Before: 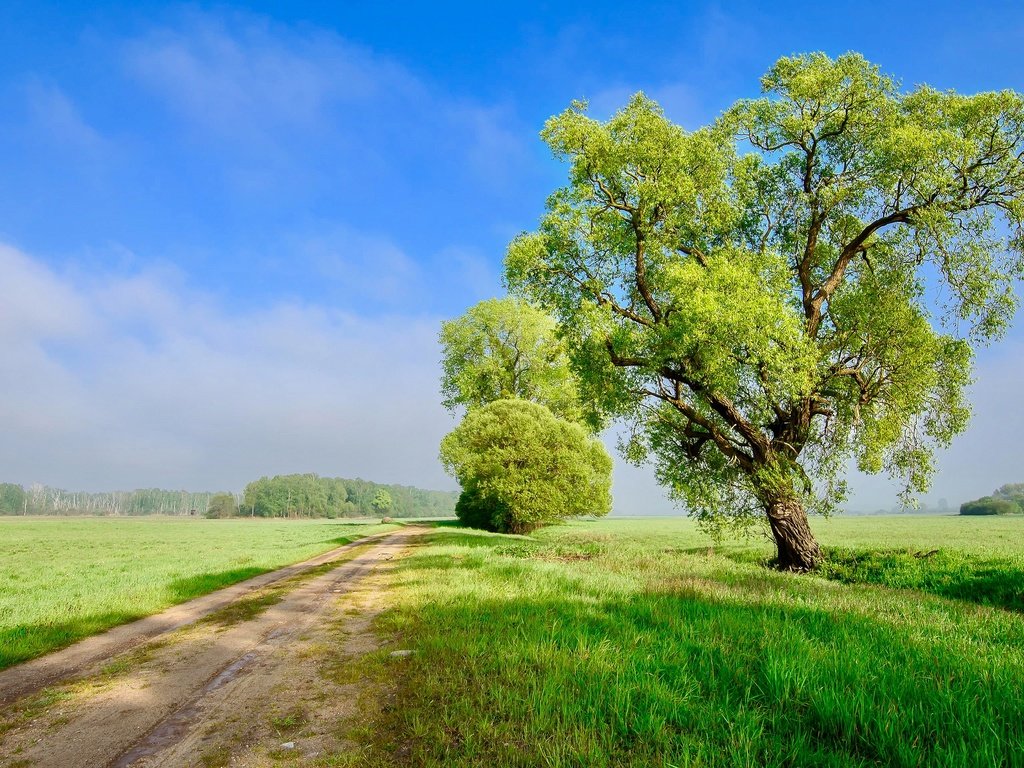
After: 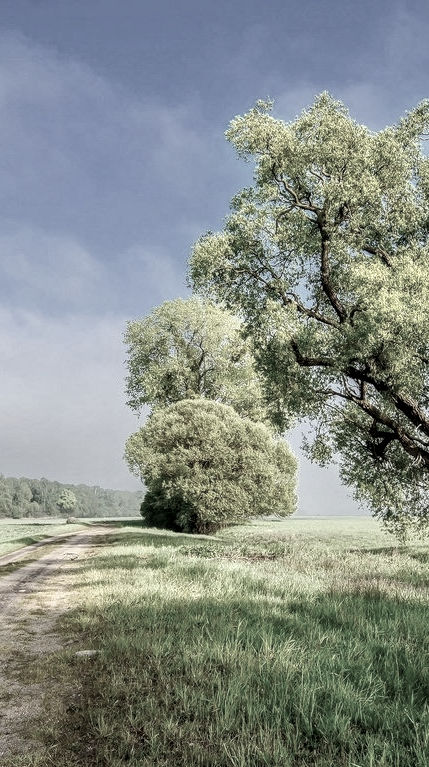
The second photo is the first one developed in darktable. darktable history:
local contrast: detail 142%
crop: left 30.814%, right 27.209%
color zones: curves: ch1 [(0, 0.153) (0.143, 0.15) (0.286, 0.151) (0.429, 0.152) (0.571, 0.152) (0.714, 0.151) (0.857, 0.151) (1, 0.153)]
